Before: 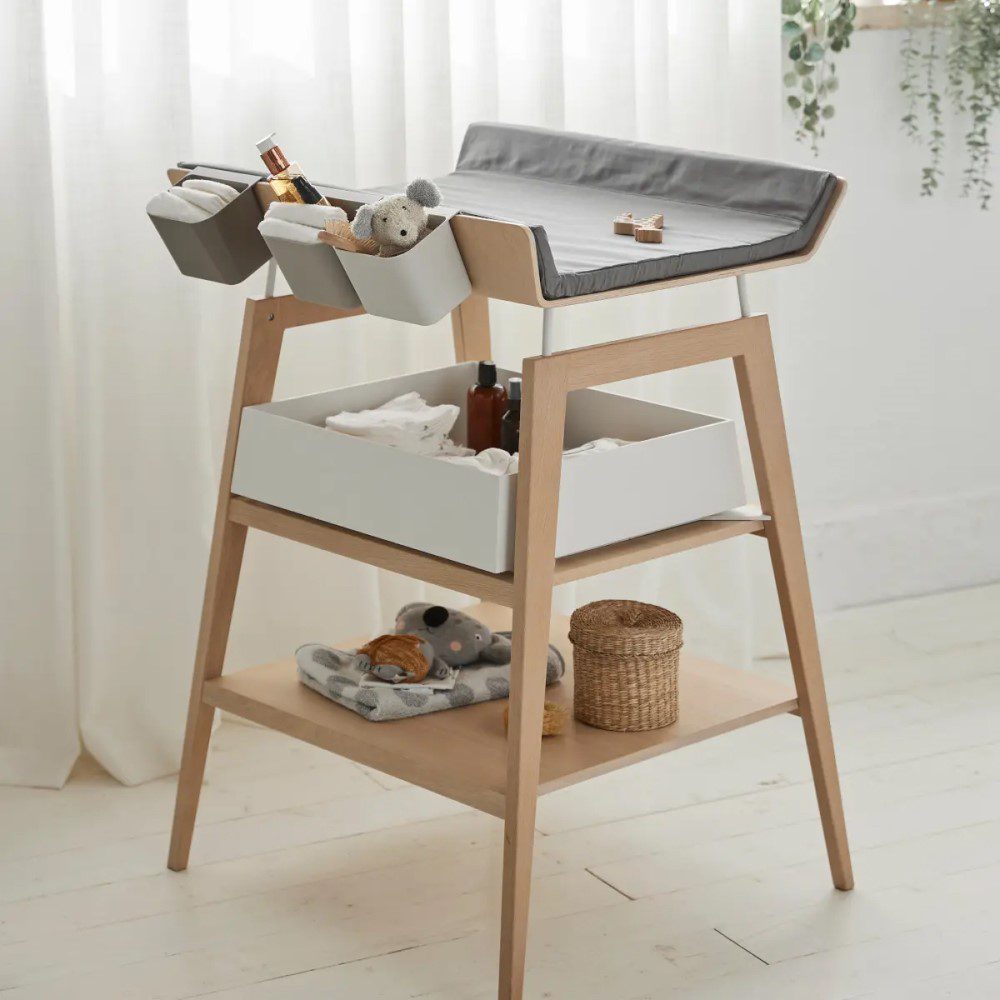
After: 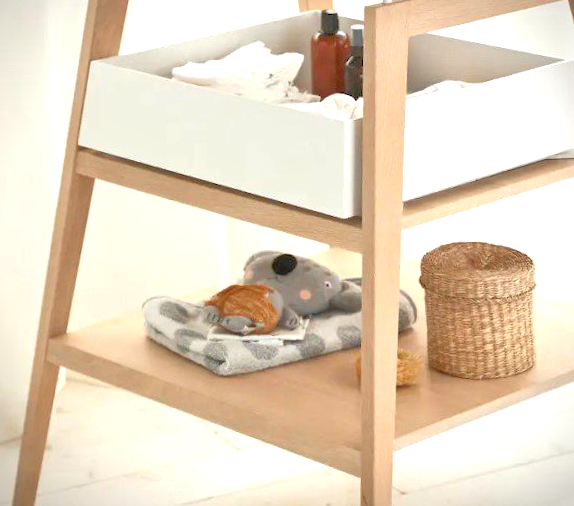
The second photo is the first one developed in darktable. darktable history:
exposure: black level correction 0, exposure 1.1 EV, compensate highlight preservation false
crop: left 13.312%, top 31.28%, right 24.627%, bottom 15.582%
tone equalizer: -7 EV 0.15 EV, -6 EV 0.6 EV, -5 EV 1.15 EV, -4 EV 1.33 EV, -3 EV 1.15 EV, -2 EV 0.6 EV, -1 EV 0.15 EV, mask exposure compensation -0.5 EV
rotate and perspective: rotation -1.68°, lens shift (vertical) -0.146, crop left 0.049, crop right 0.912, crop top 0.032, crop bottom 0.96
vignetting: fall-off start 97.23%, saturation -0.024, center (-0.033, -0.042), width/height ratio 1.179, unbound false
